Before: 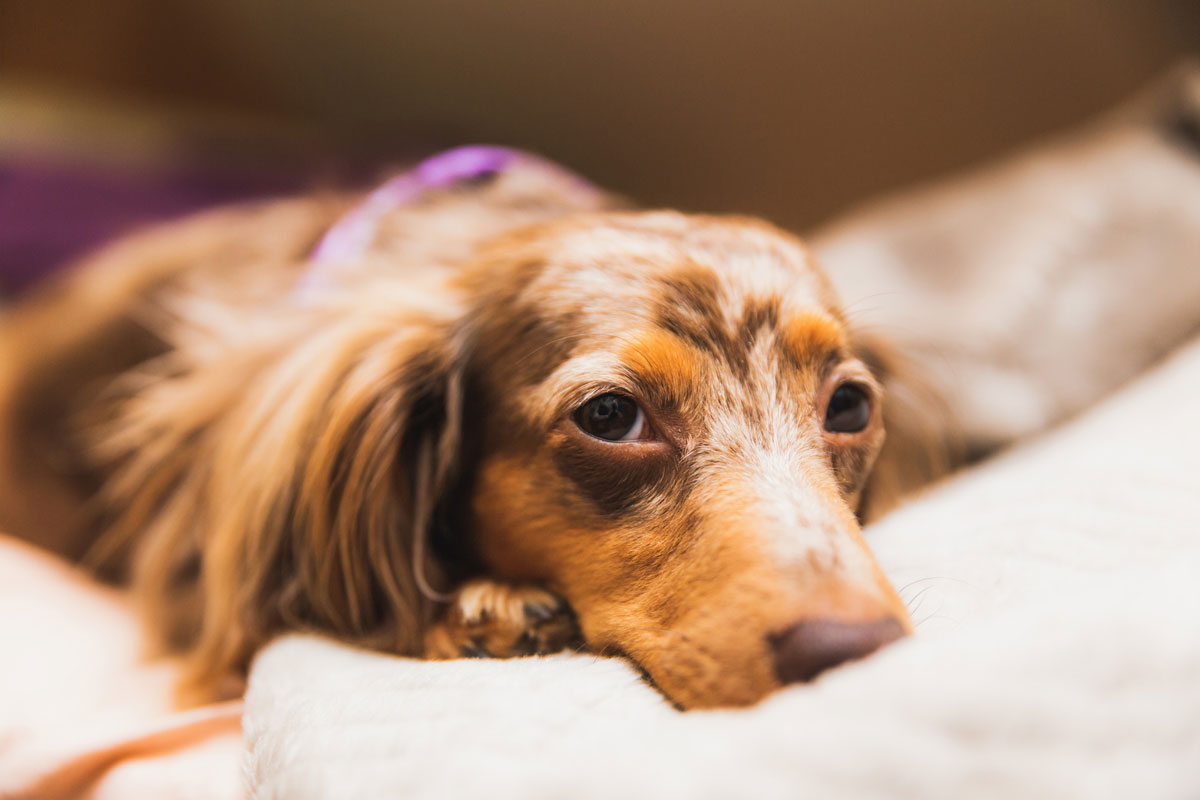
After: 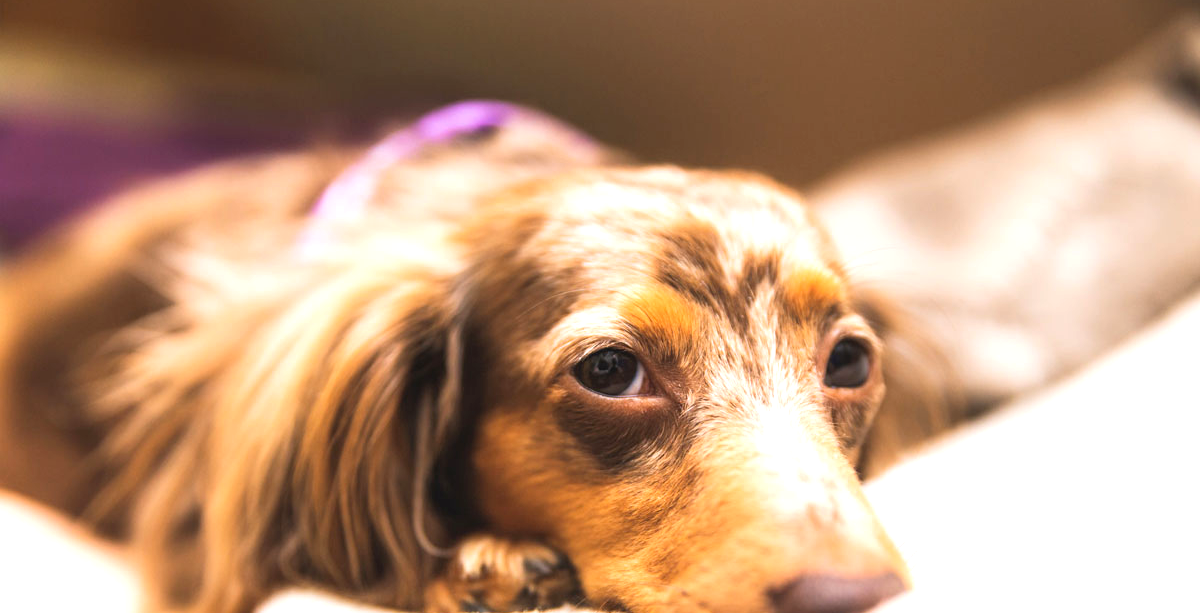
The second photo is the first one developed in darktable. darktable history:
exposure: exposure 0.6 EV, compensate highlight preservation false
crop: top 5.667%, bottom 17.637%
